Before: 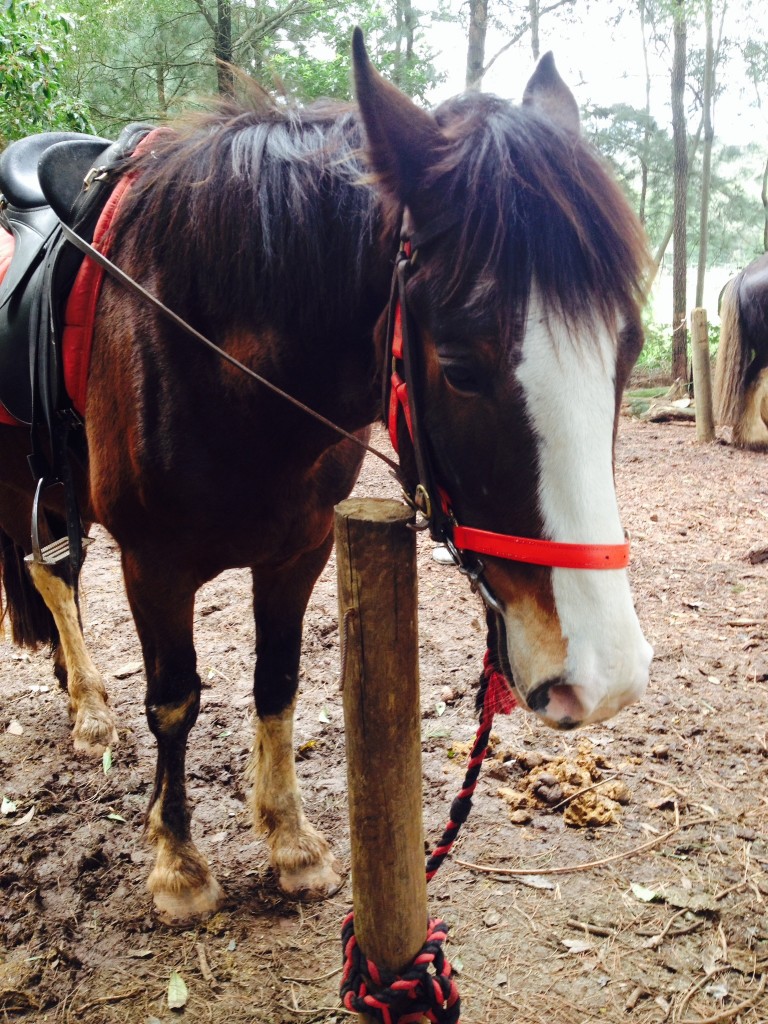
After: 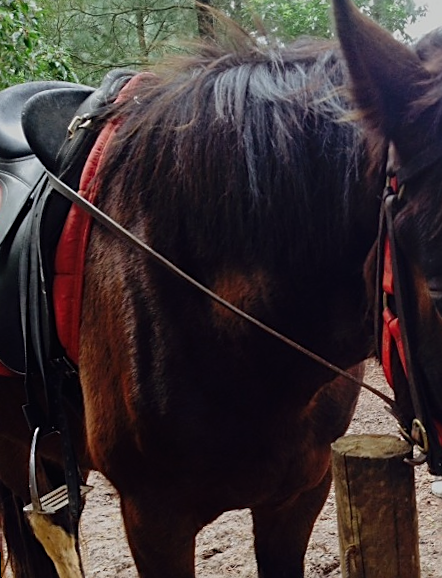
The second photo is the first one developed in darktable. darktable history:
rotate and perspective: rotation -2.29°, automatic cropping off
exposure: black level correction 0, exposure -0.721 EV, compensate highlight preservation false
sharpen: on, module defaults
crop and rotate: left 3.047%, top 7.509%, right 42.236%, bottom 37.598%
